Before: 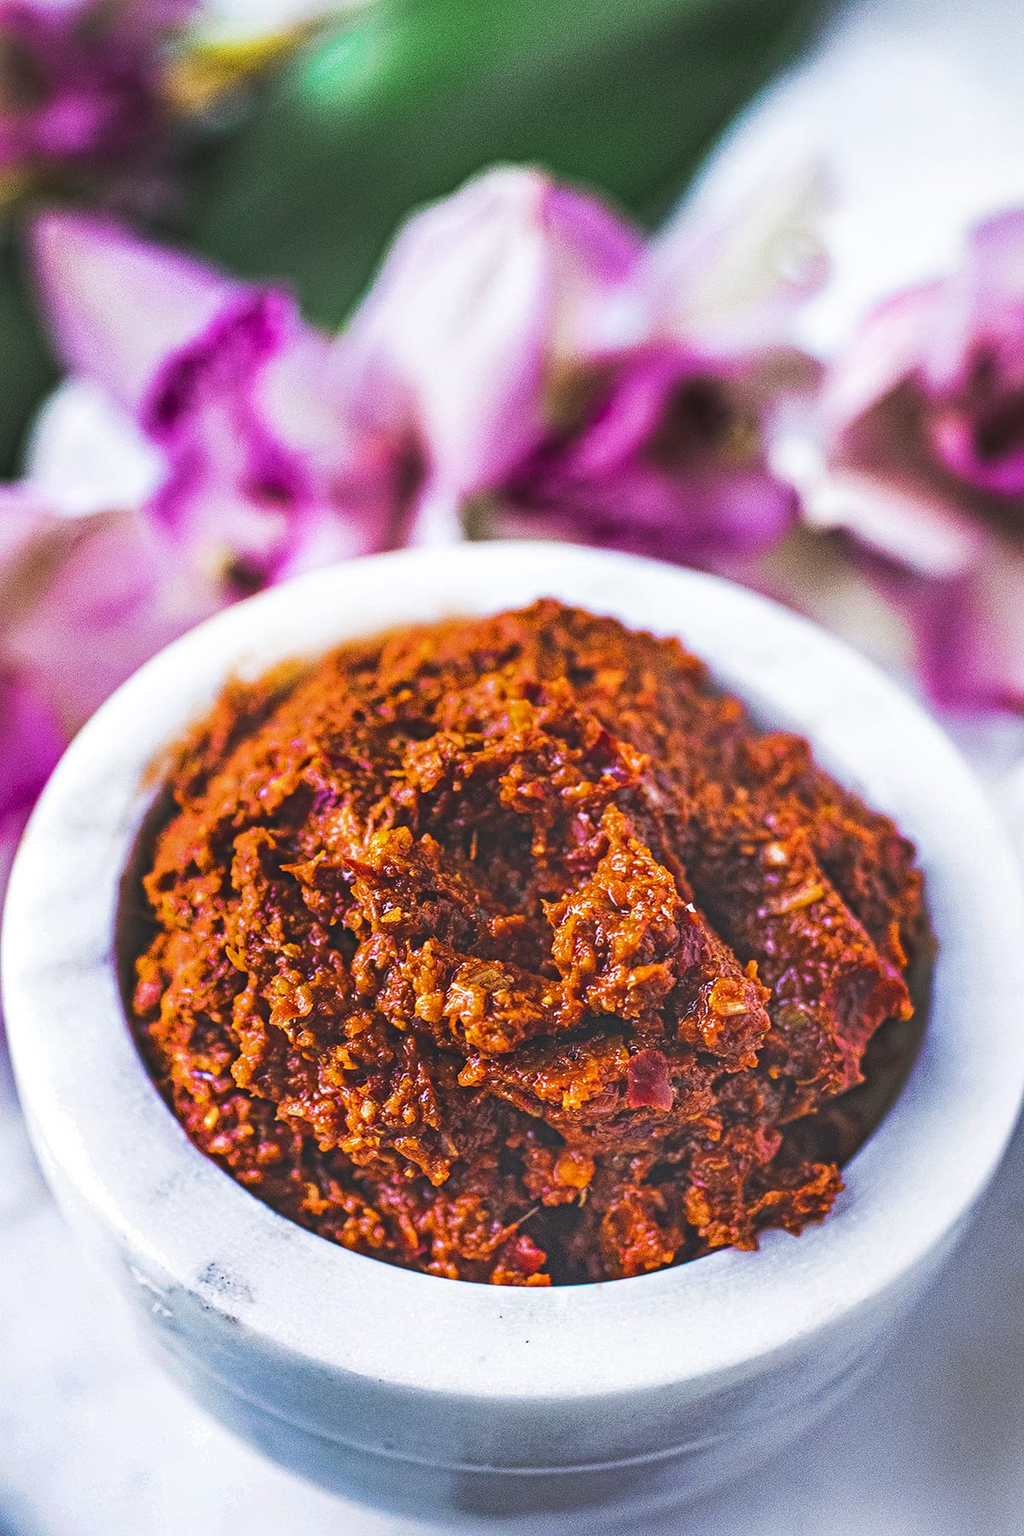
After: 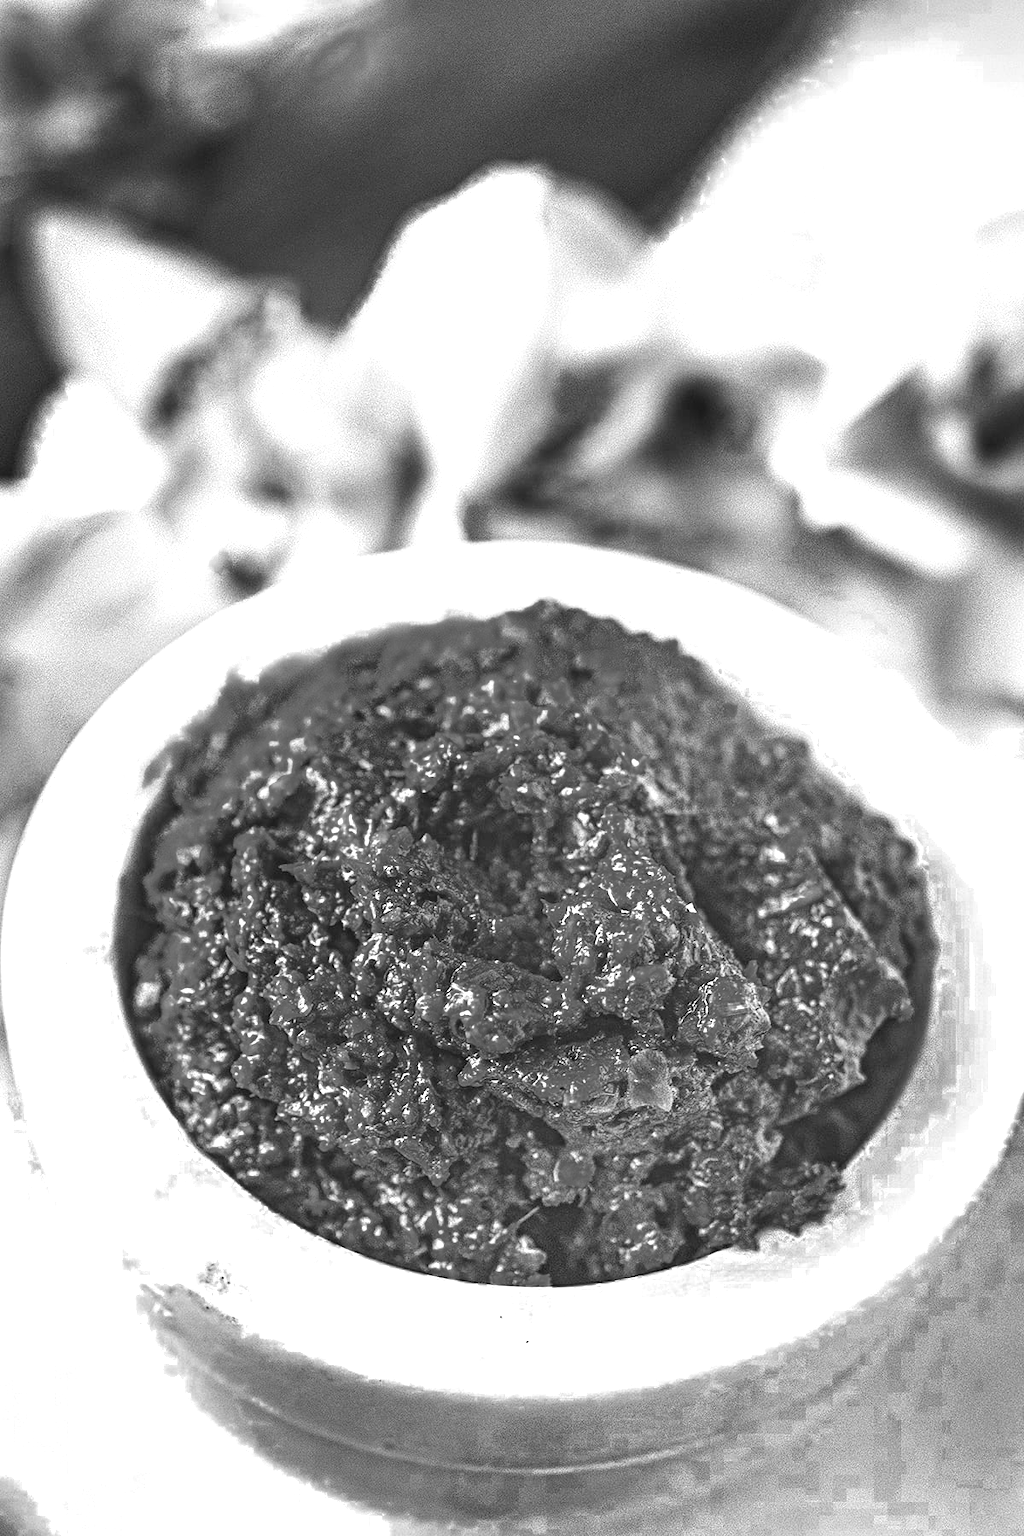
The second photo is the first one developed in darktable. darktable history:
exposure: exposure 0.601 EV, compensate highlight preservation false
contrast brightness saturation: contrast 0.055, brightness -0.012, saturation -0.241
color zones: curves: ch0 [(0.002, 0.589) (0.107, 0.484) (0.146, 0.249) (0.217, 0.352) (0.309, 0.525) (0.39, 0.404) (0.455, 0.169) (0.597, 0.055) (0.724, 0.212) (0.775, 0.691) (0.869, 0.571) (1, 0.587)]; ch1 [(0, 0) (0.143, 0) (0.286, 0) (0.429, 0) (0.571, 0) (0.714, 0) (0.857, 0)]
